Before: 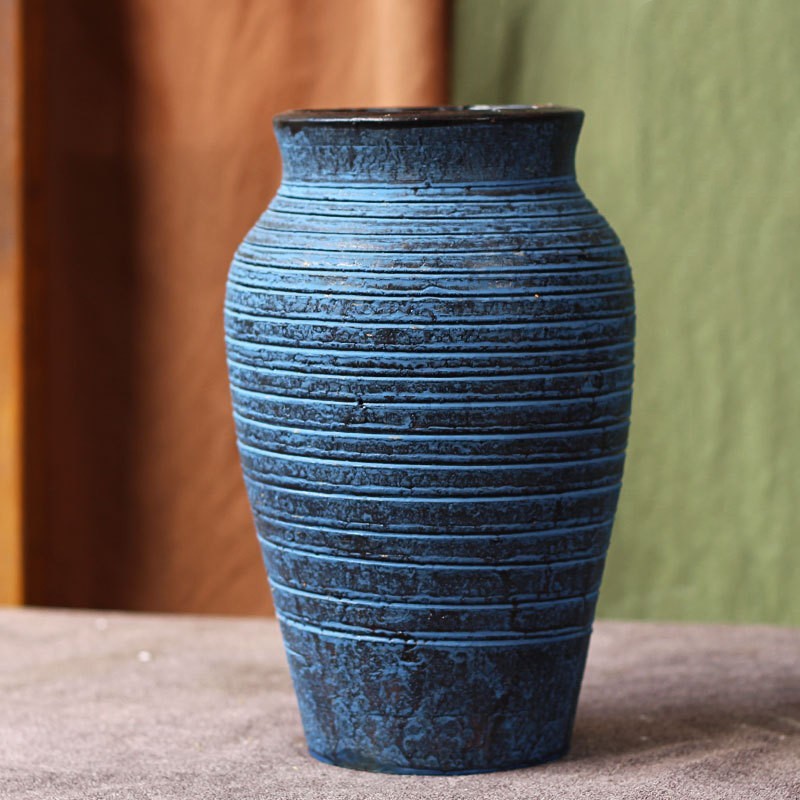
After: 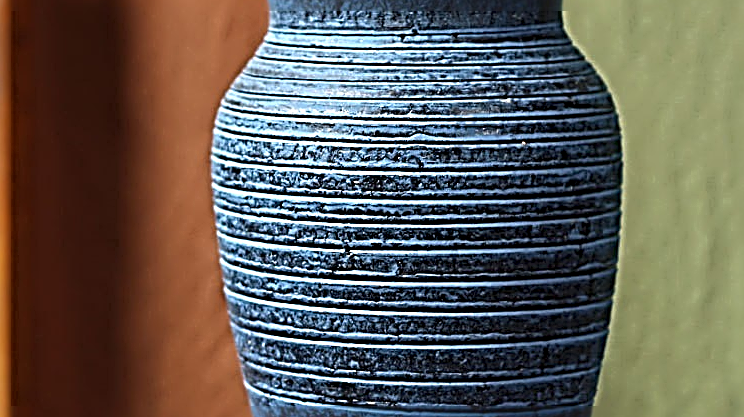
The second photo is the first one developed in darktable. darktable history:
crop: left 1.744%, top 19.225%, right 5.069%, bottom 28.357%
sharpen: radius 4.001, amount 2
white balance: emerald 1
